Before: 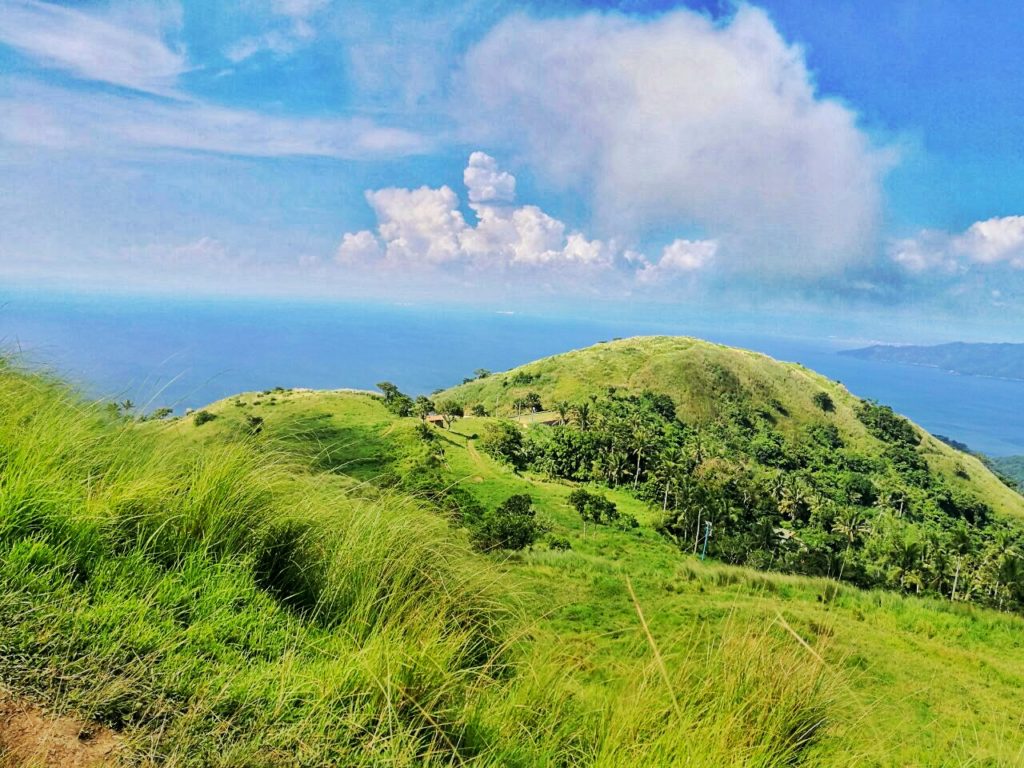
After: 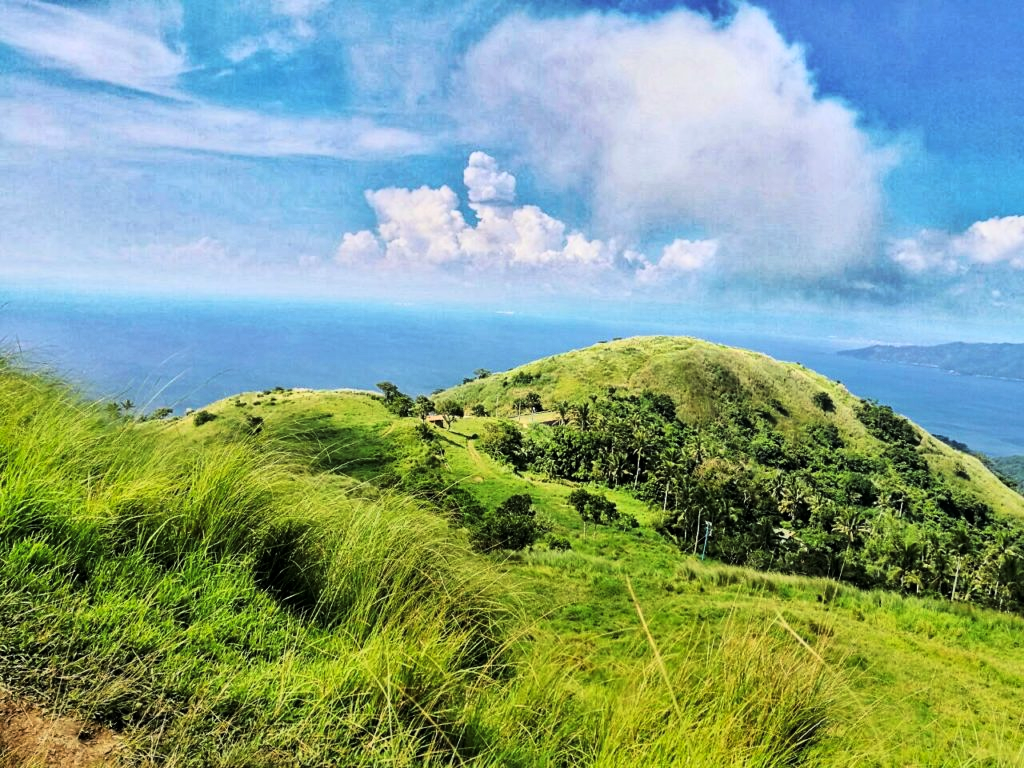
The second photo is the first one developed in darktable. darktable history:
shadows and highlights: shadows 37.27, highlights -28.18, soften with gaussian
tone curve: curves: ch0 [(0, 0) (0.042, 0.01) (0.223, 0.123) (0.59, 0.574) (0.802, 0.868) (1, 1)], color space Lab, linked channels, preserve colors none
